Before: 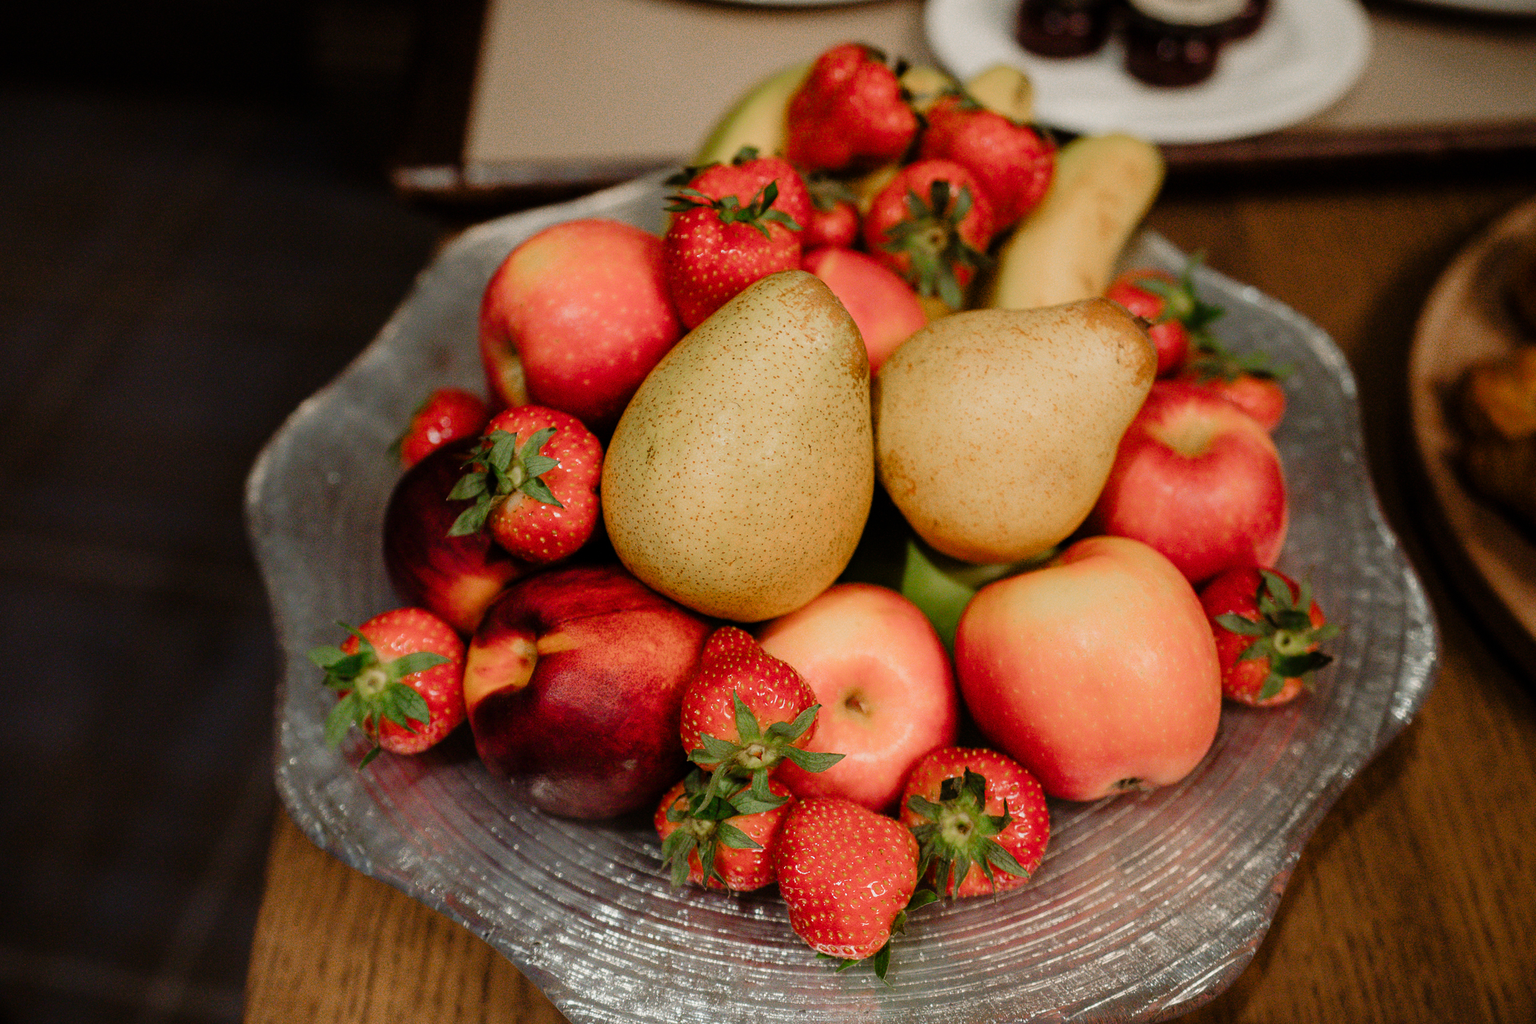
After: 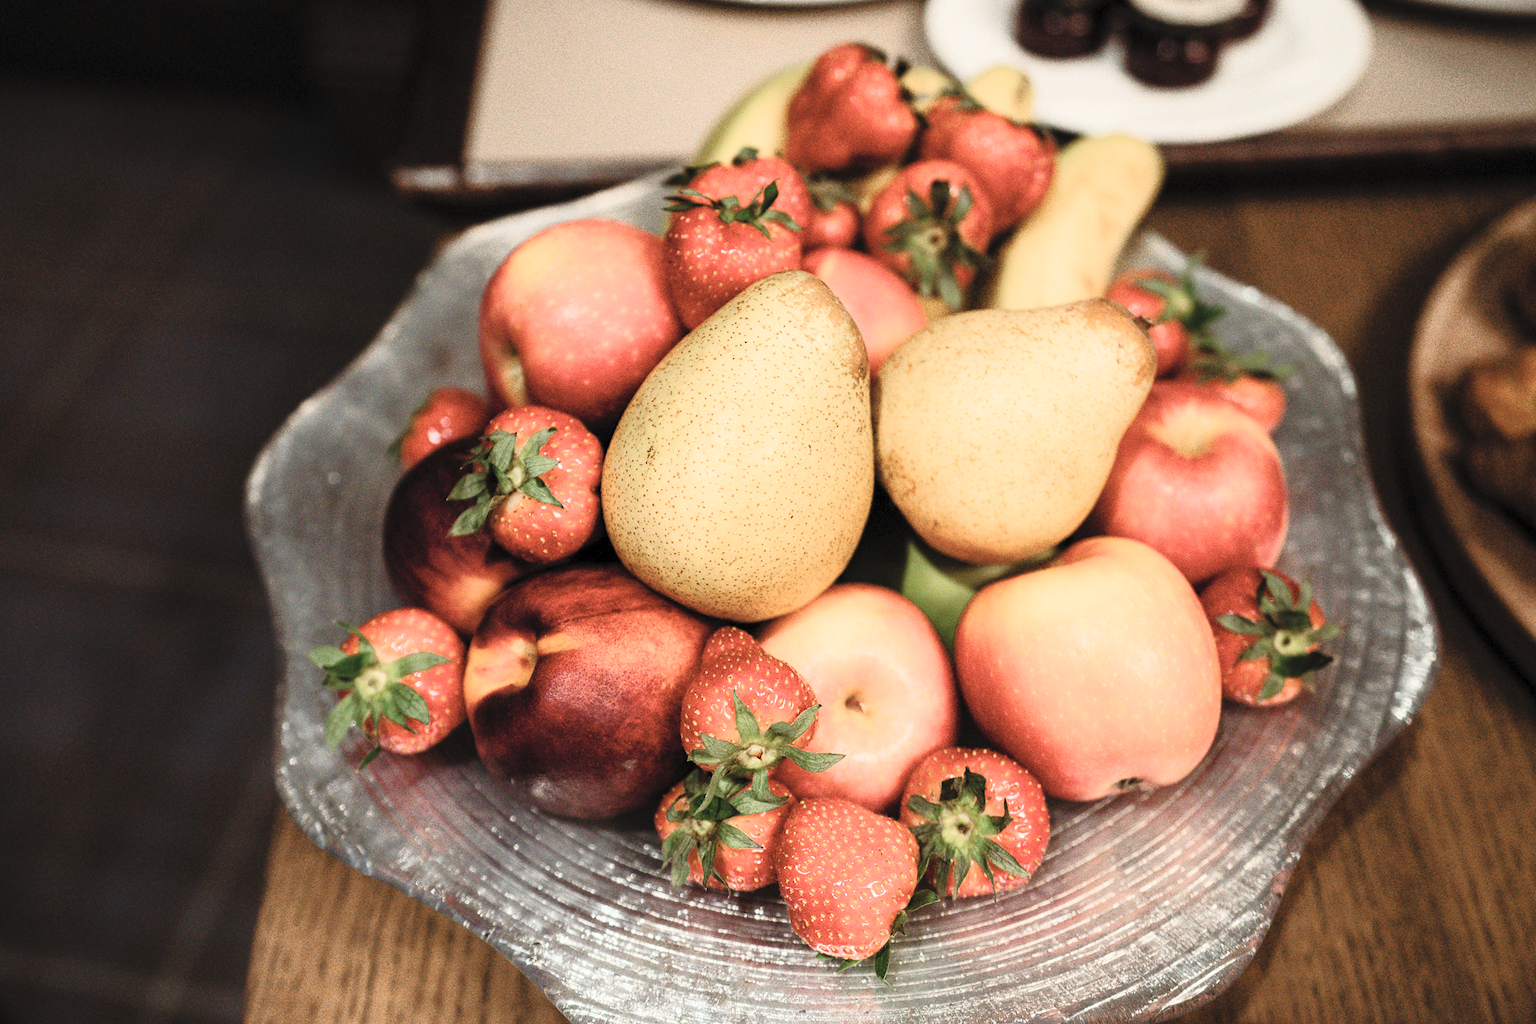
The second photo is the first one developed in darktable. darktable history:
contrast brightness saturation: contrast 0.417, brightness 0.551, saturation -0.19
